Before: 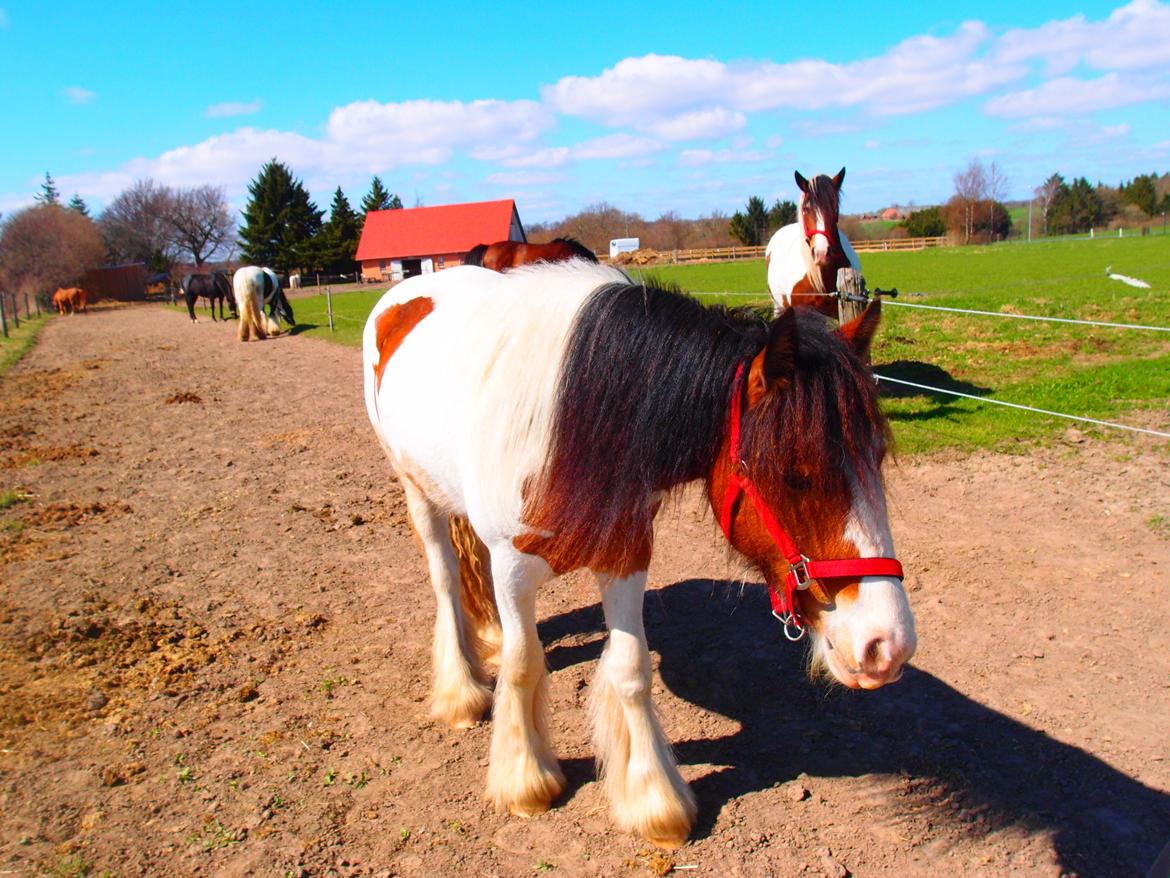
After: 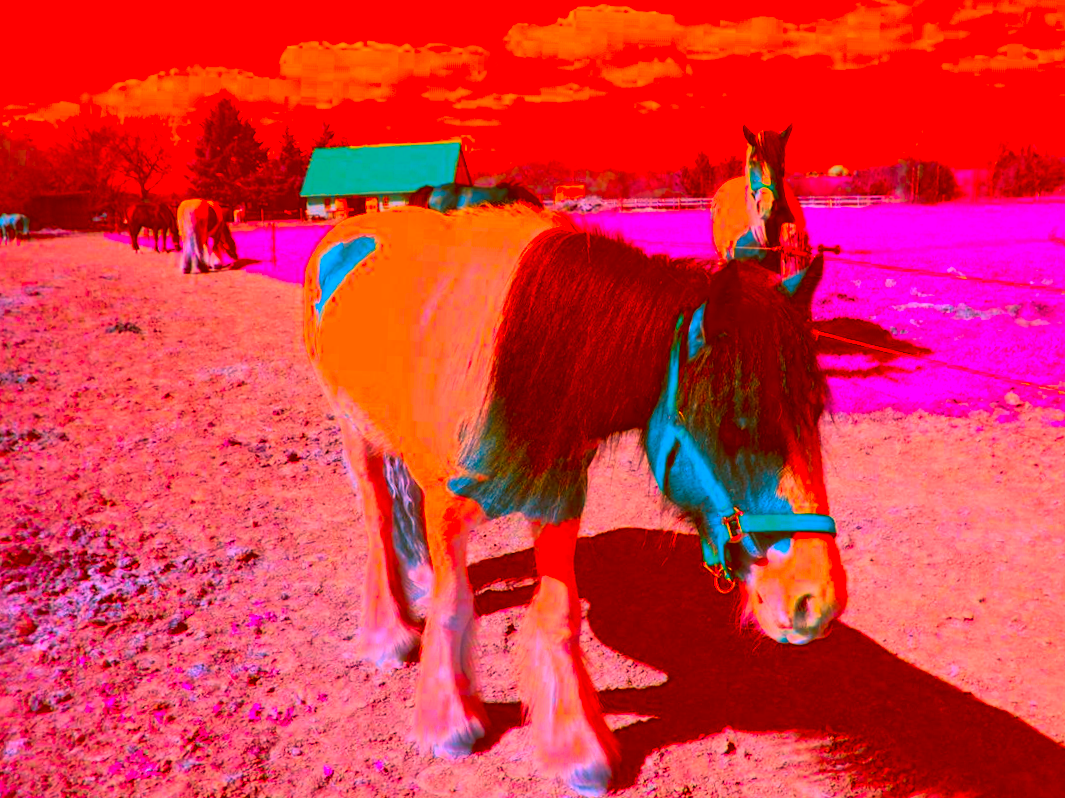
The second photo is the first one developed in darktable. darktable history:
crop and rotate: angle -2.17°, left 3.088%, top 4.141%, right 1.349%, bottom 0.434%
color correction: highlights a* -39.62, highlights b* -39.21, shadows a* -39.62, shadows b* -39.6, saturation -2.98
